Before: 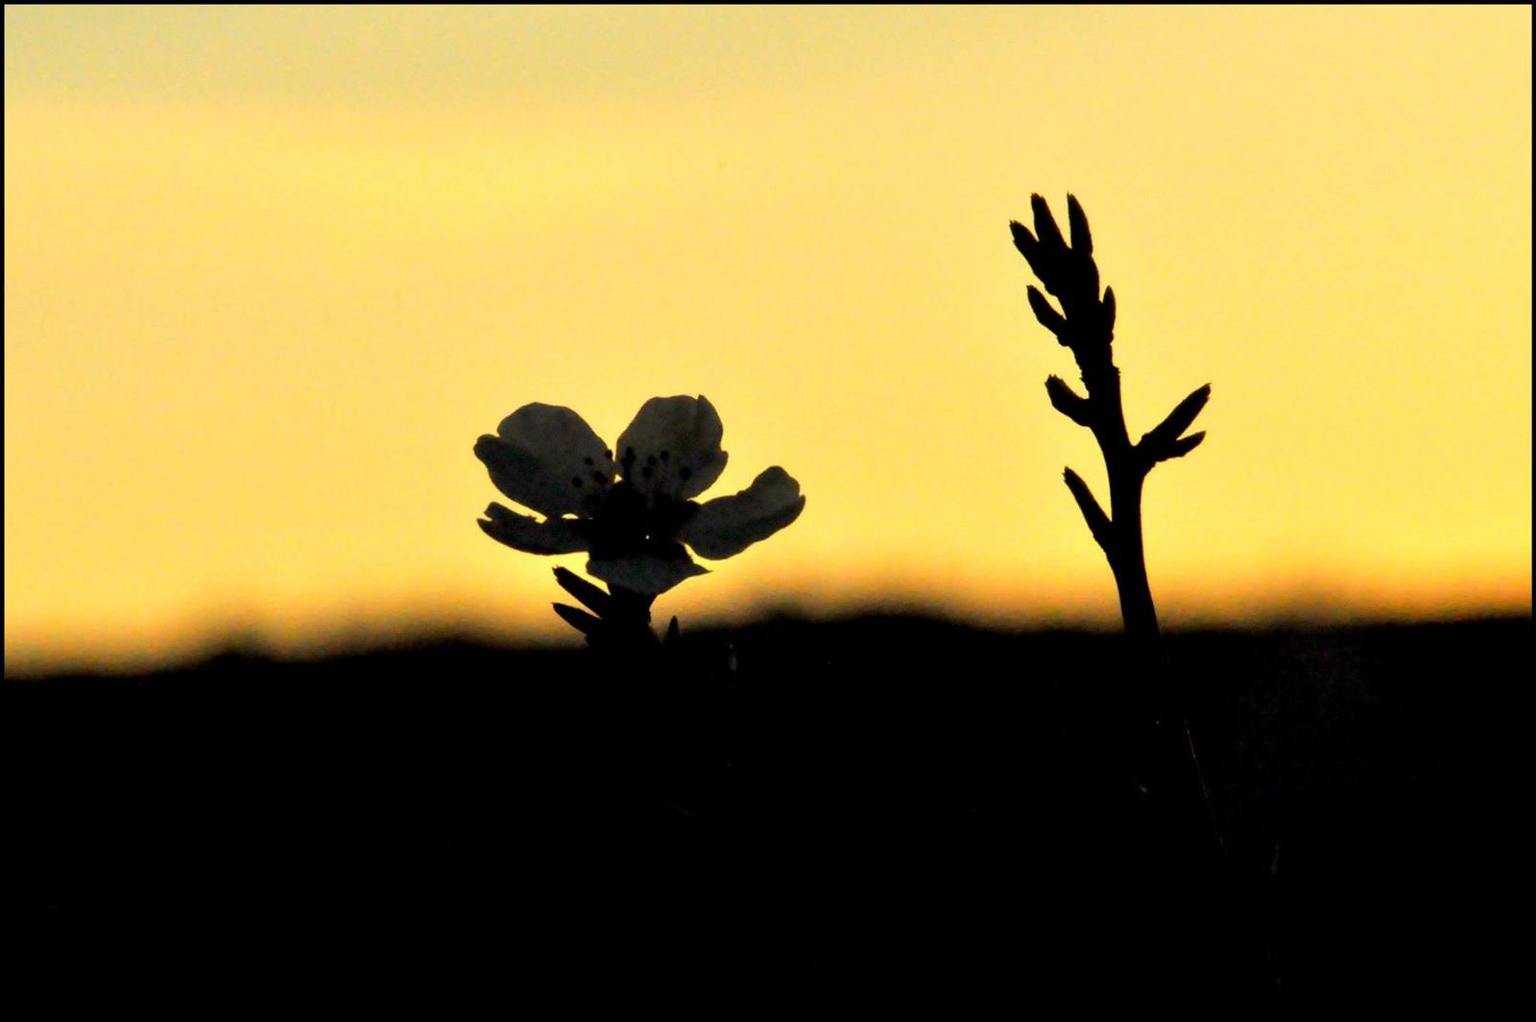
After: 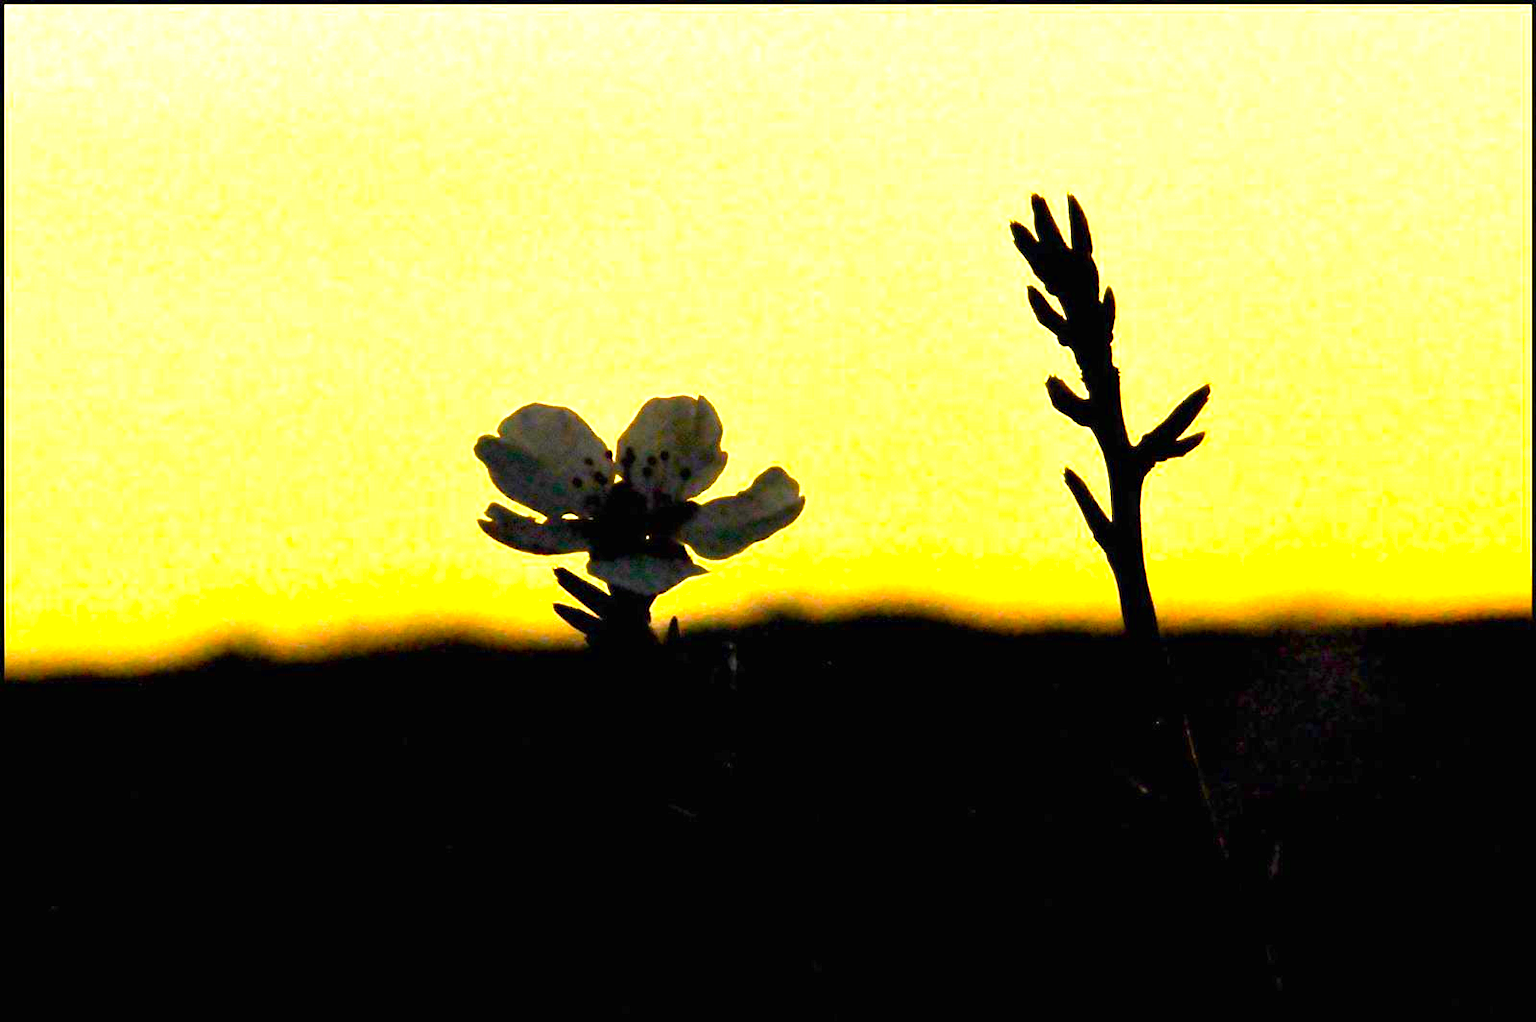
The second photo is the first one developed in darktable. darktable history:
exposure: black level correction 0, exposure 1.7 EV, compensate exposure bias true, compensate highlight preservation false
color balance rgb: perceptual saturation grading › global saturation 45%, perceptual saturation grading › highlights -25%, perceptual saturation grading › shadows 50%, perceptual brilliance grading › global brilliance 3%, global vibrance 3%
